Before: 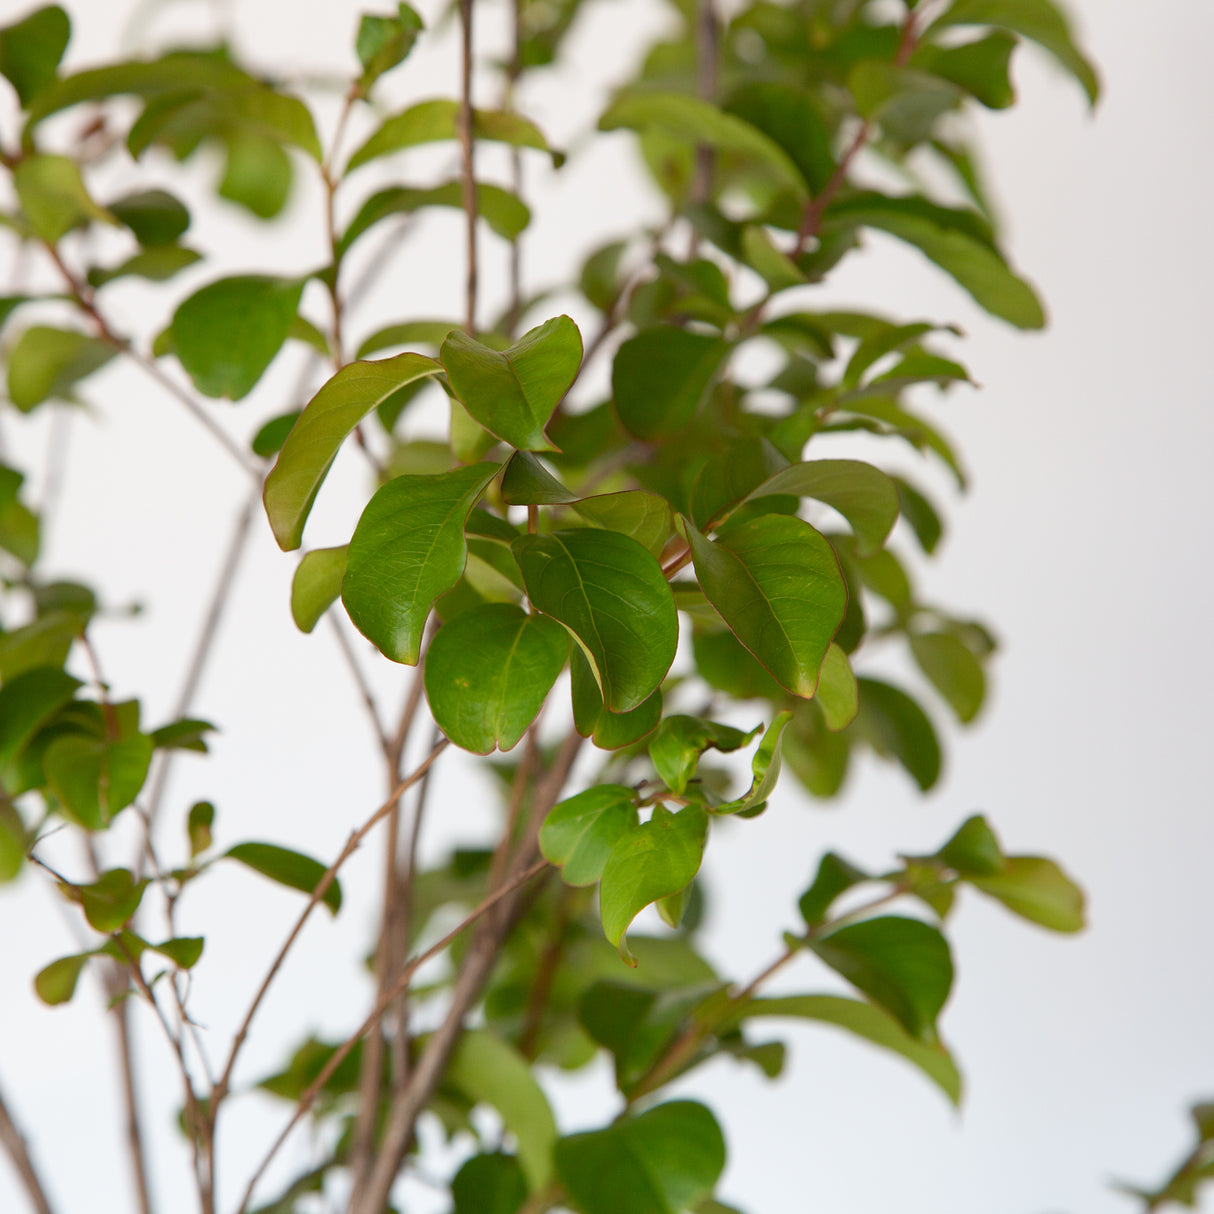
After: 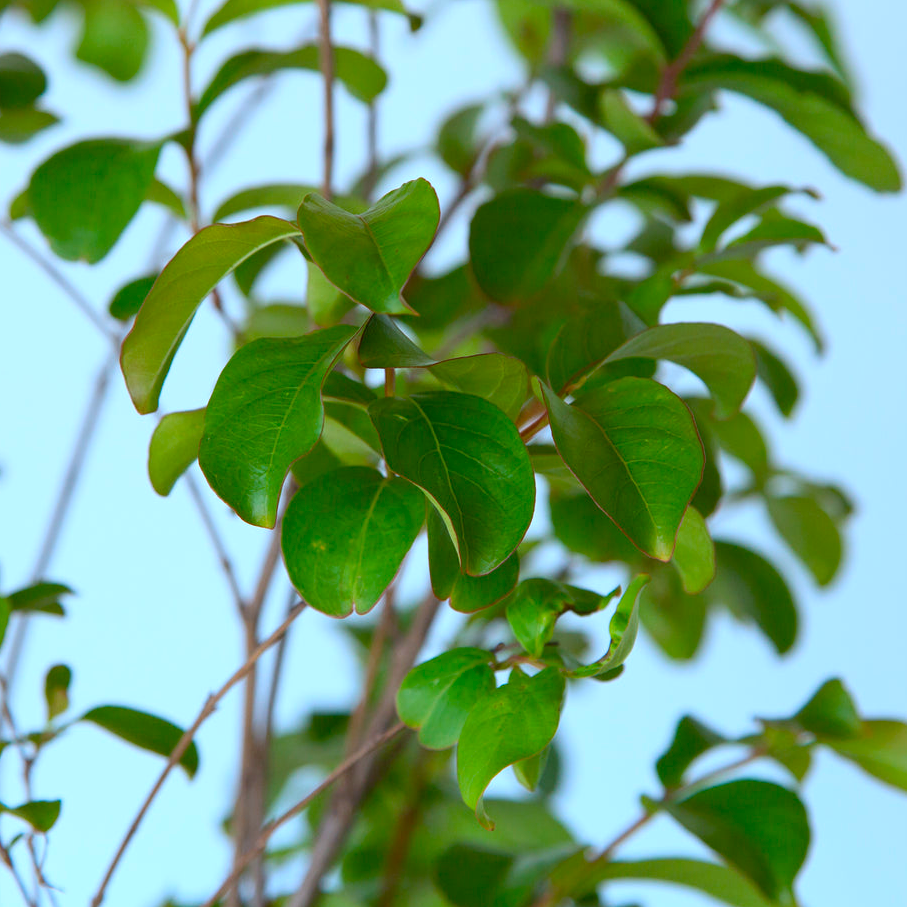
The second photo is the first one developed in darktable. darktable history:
color calibration: x 0.396, y 0.386, temperature 3669 K
color balance rgb: perceptual saturation grading › global saturation 20%, global vibrance 20%
crop and rotate: left 11.831%, top 11.346%, right 13.429%, bottom 13.899%
